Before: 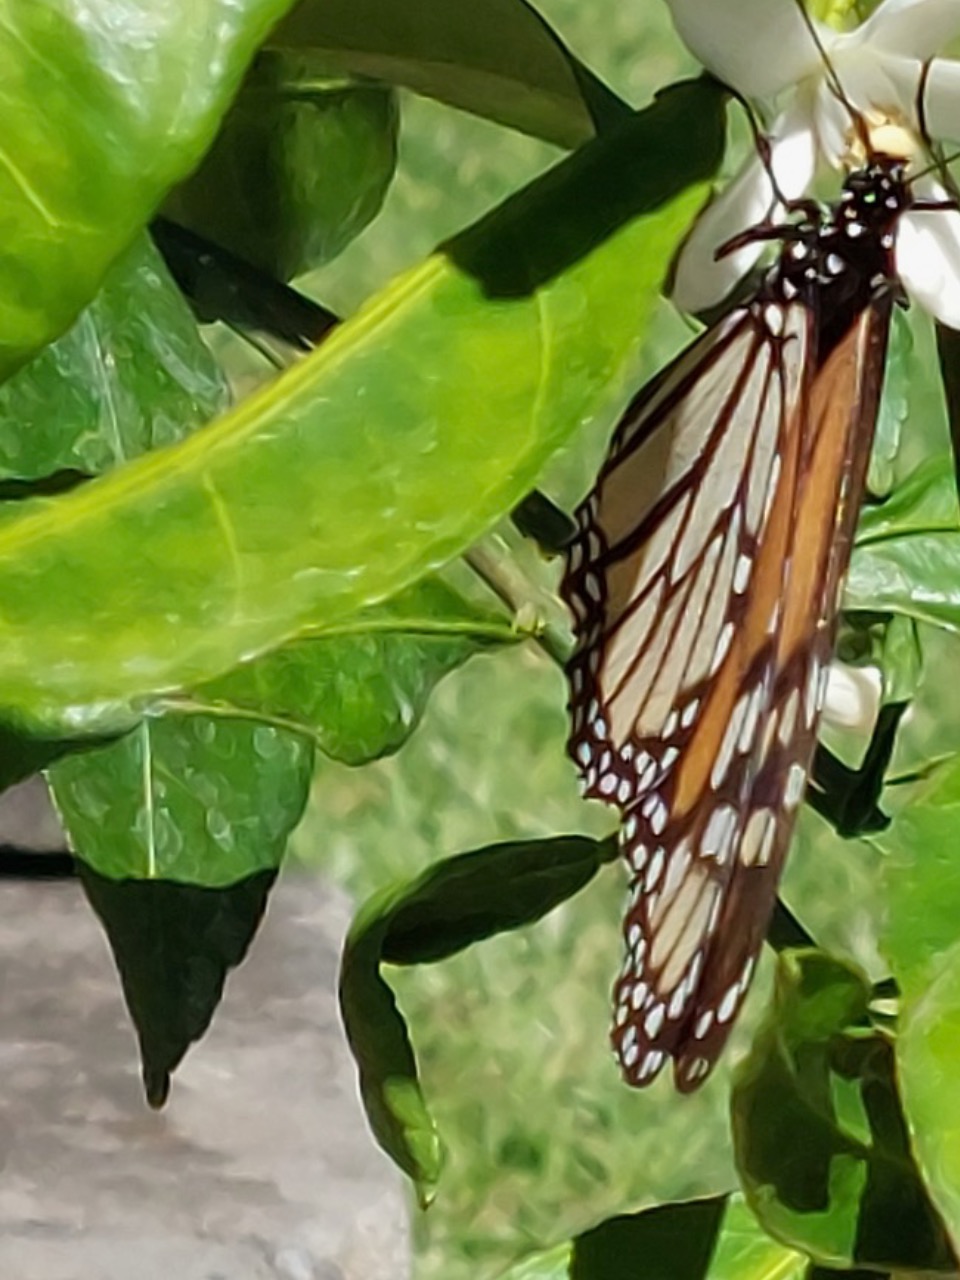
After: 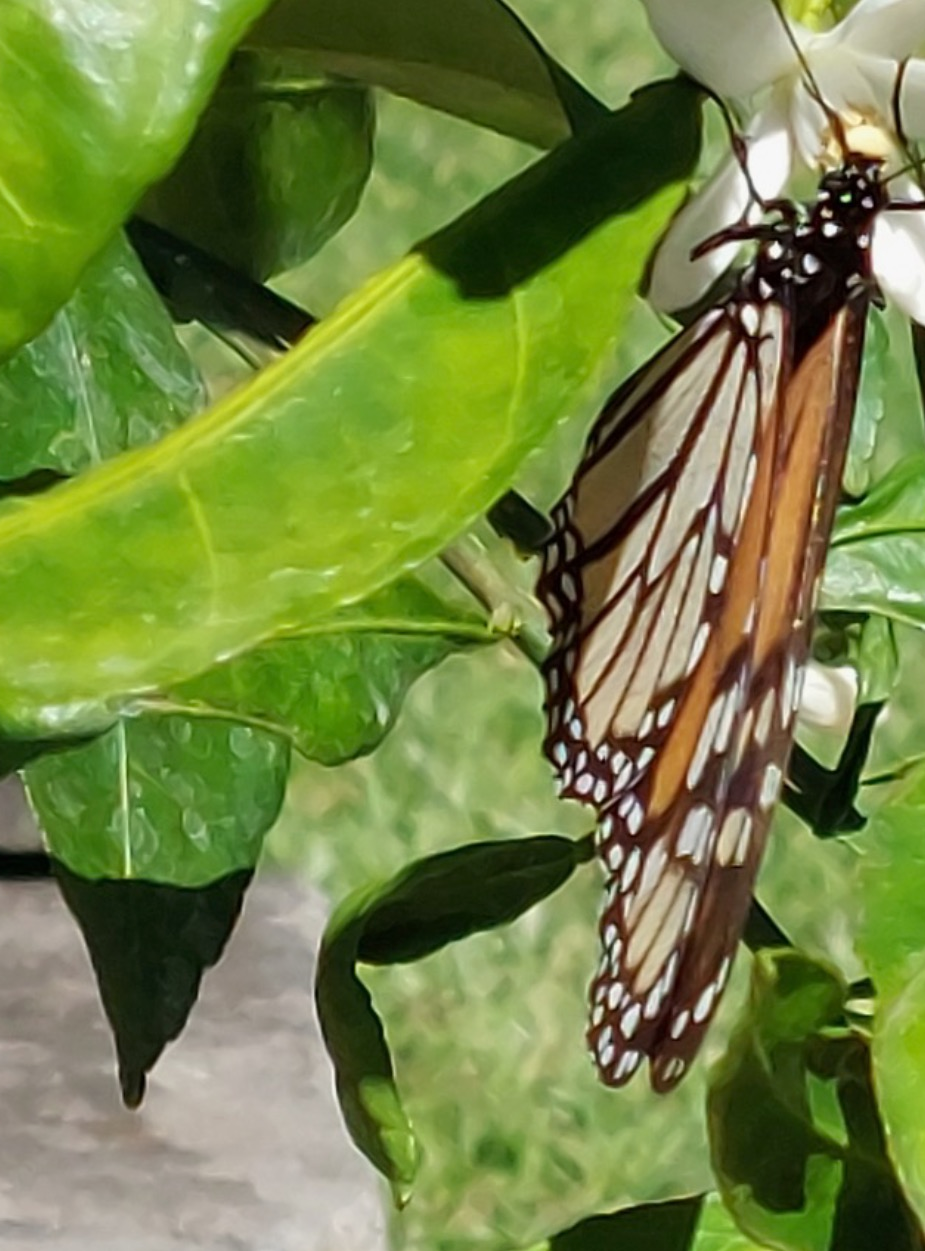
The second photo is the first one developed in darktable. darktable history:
crop and rotate: left 2.536%, right 1.107%, bottom 2.246%
base curve: curves: ch0 [(0, 0) (0.283, 0.295) (1, 1)], preserve colors none
